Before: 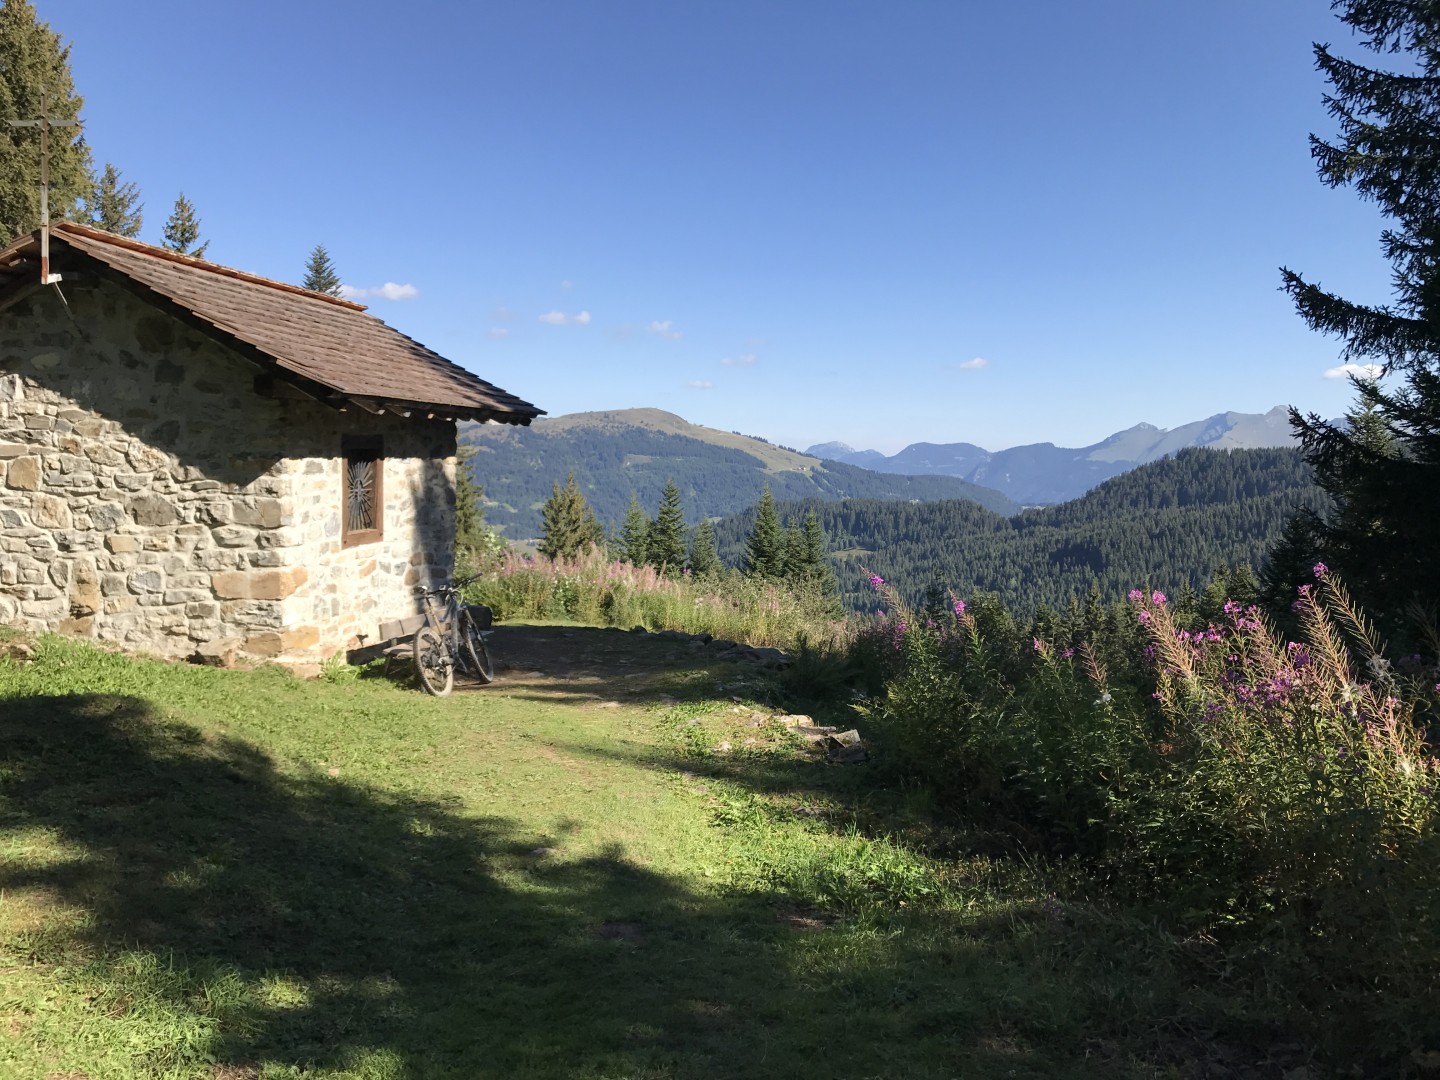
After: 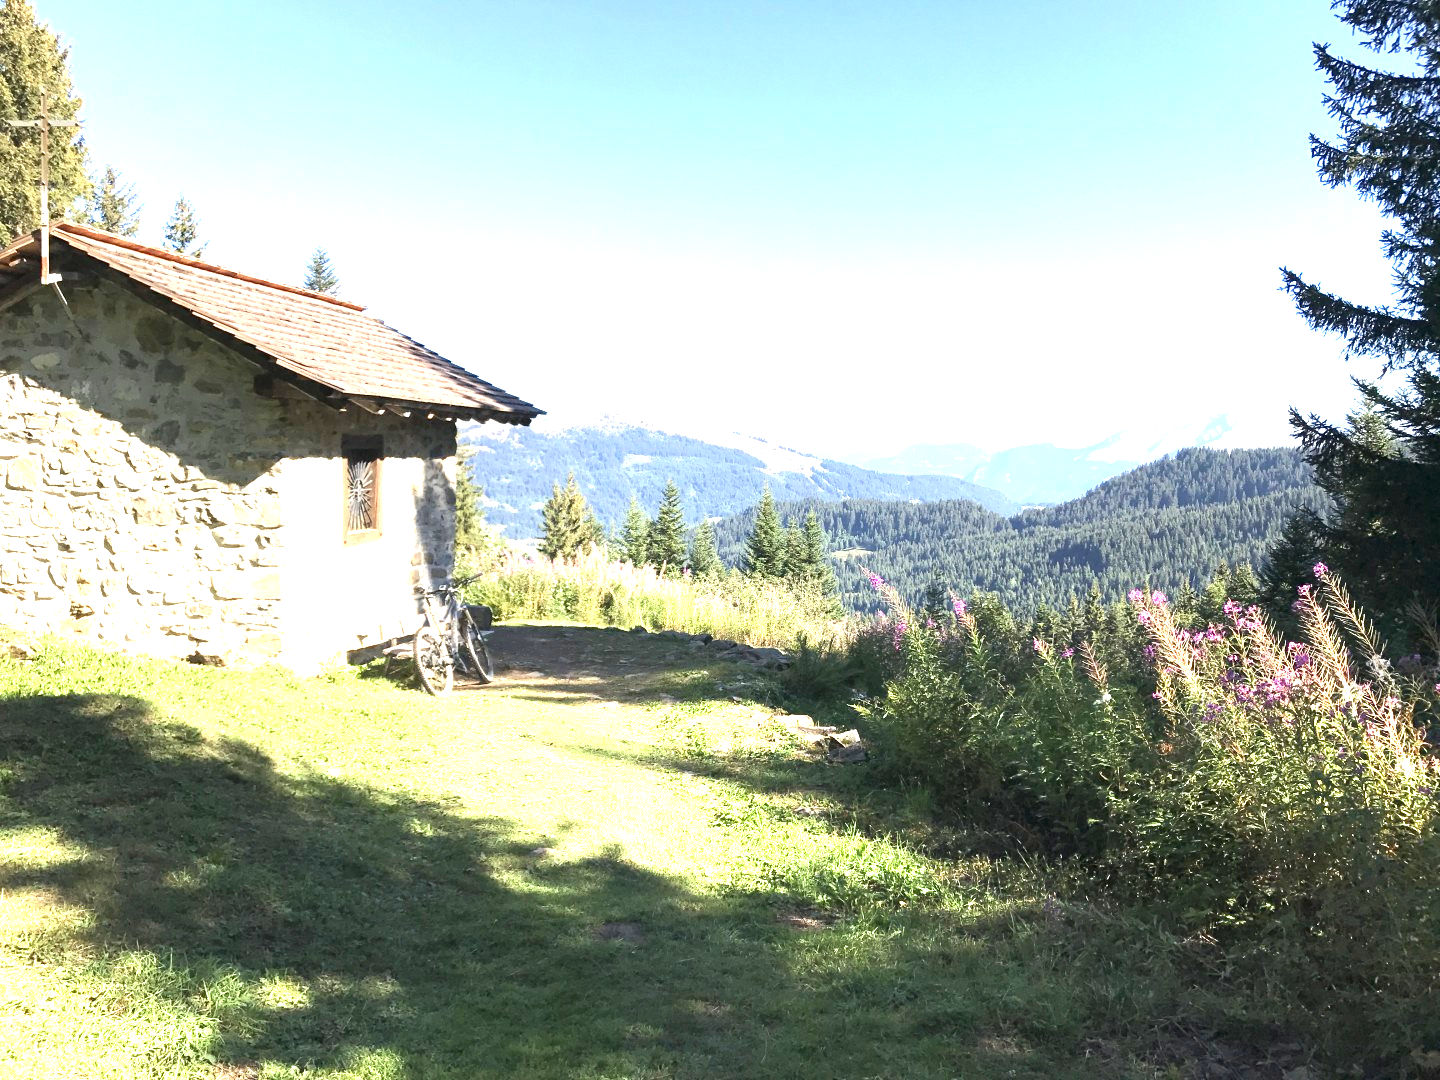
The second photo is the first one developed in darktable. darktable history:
exposure: exposure 1.992 EV, compensate highlight preservation false
